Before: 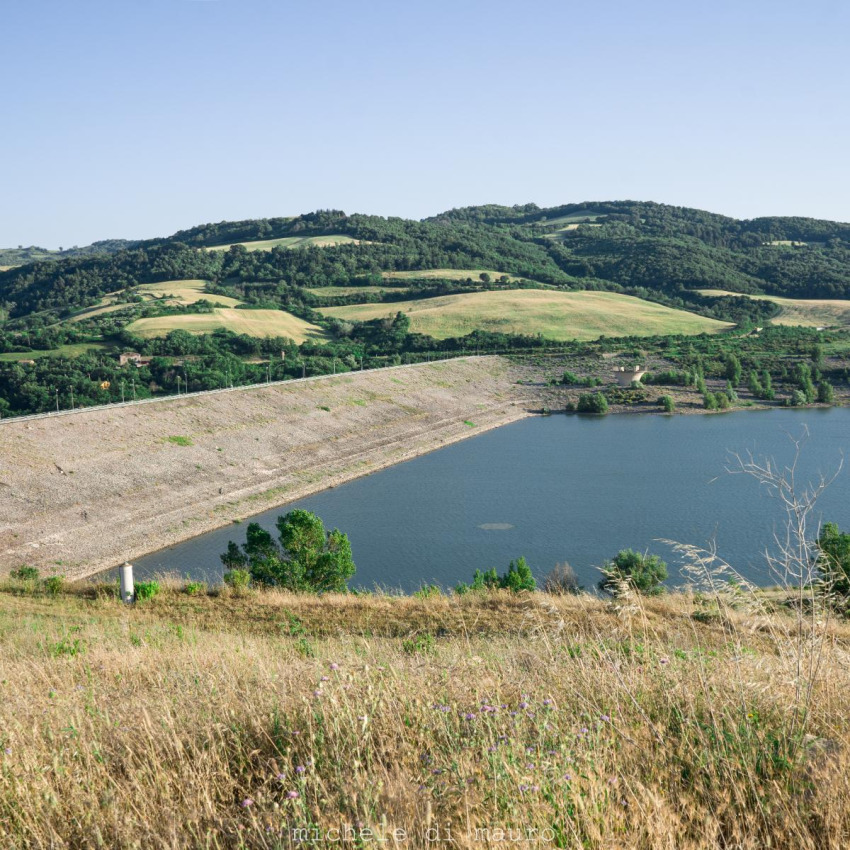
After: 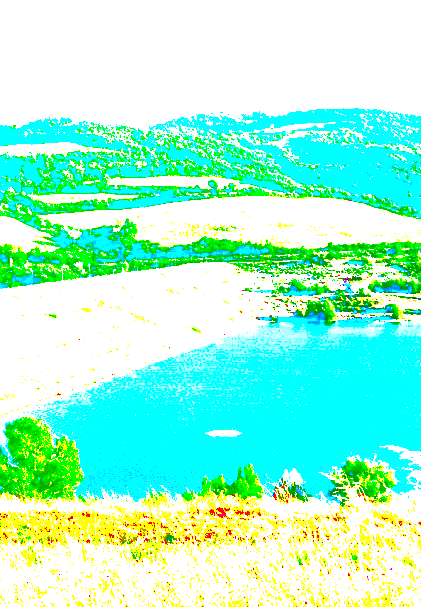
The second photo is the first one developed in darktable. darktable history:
haze removal: compatibility mode true, adaptive false
local contrast: on, module defaults
contrast brightness saturation: saturation -0.05
crop: left 32.075%, top 10.976%, right 18.355%, bottom 17.596%
exposure: black level correction 0.1, exposure 3 EV, compensate highlight preservation false
tone equalizer: on, module defaults
